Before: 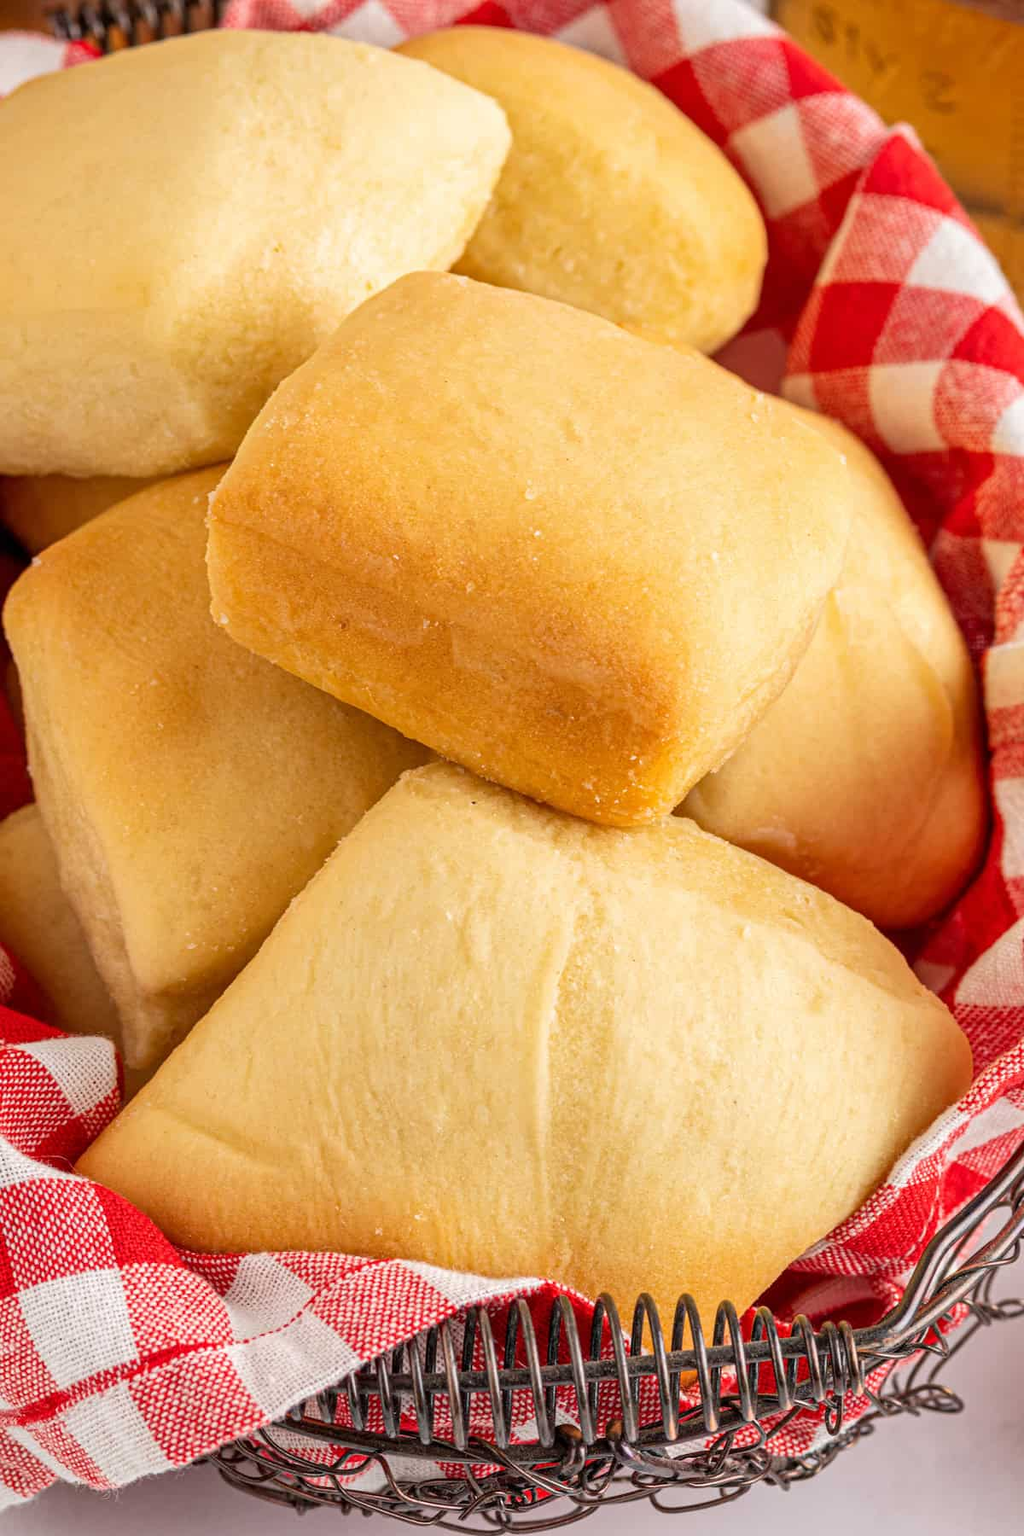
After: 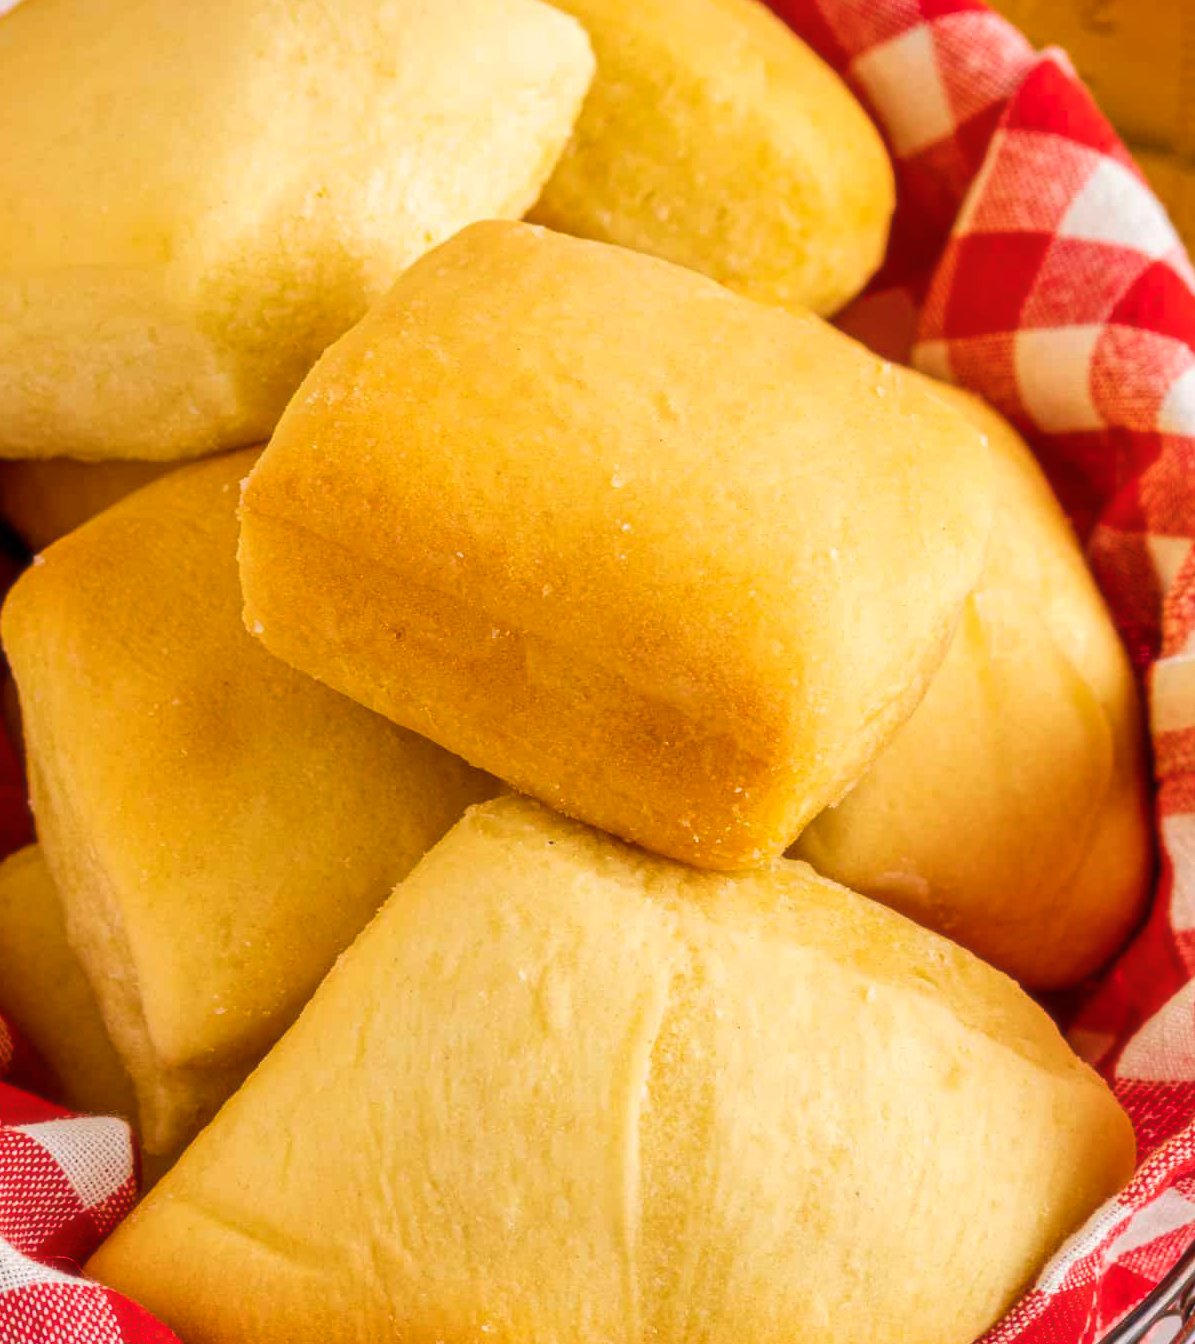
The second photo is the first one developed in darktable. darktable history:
crop: left 0.387%, top 5.469%, bottom 19.809%
soften: size 10%, saturation 50%, brightness 0.2 EV, mix 10%
color balance rgb: perceptual saturation grading › global saturation 20%, perceptual saturation grading › highlights -25%, perceptual saturation grading › shadows 25%, global vibrance 50%
